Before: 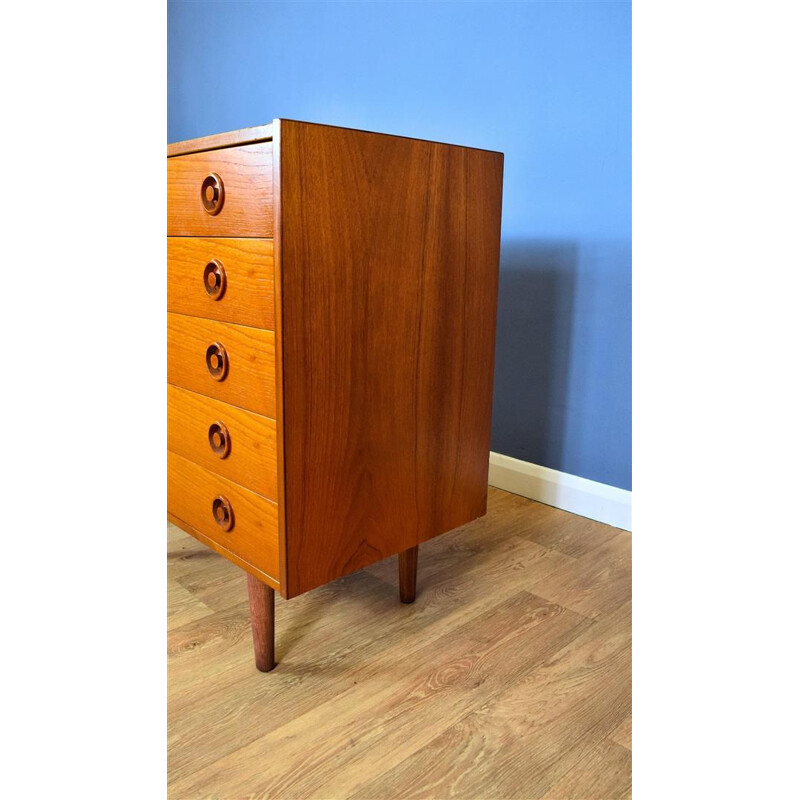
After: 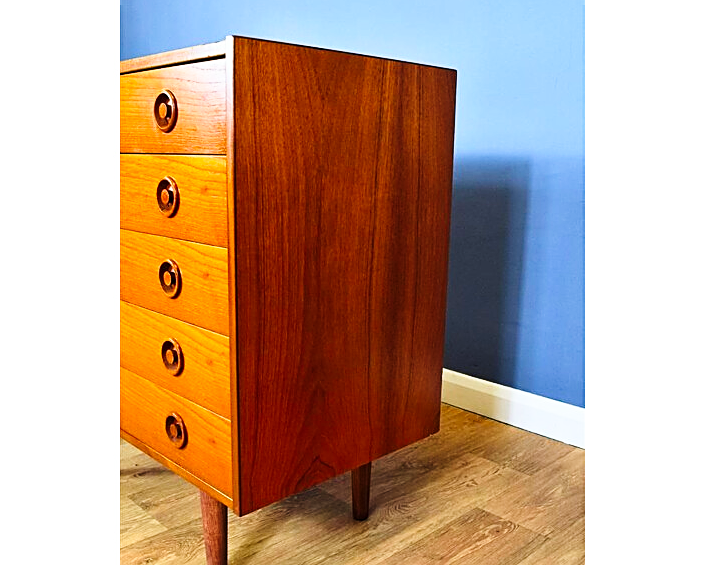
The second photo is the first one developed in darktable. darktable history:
tone curve: curves: ch0 [(0, 0) (0.074, 0.04) (0.157, 0.1) (0.472, 0.515) (0.635, 0.731) (0.768, 0.878) (0.899, 0.969) (1, 1)]; ch1 [(0, 0) (0.08, 0.08) (0.3, 0.3) (0.5, 0.5) (0.539, 0.558) (0.586, 0.658) (0.69, 0.787) (0.92, 0.92) (1, 1)]; ch2 [(0, 0) (0.08, 0.08) (0.3, 0.3) (0.5, 0.5) (0.543, 0.597) (0.597, 0.679) (0.92, 0.92) (1, 1)], preserve colors none
sharpen: amount 0.57
crop: left 5.911%, top 10.418%, right 3.525%, bottom 18.881%
